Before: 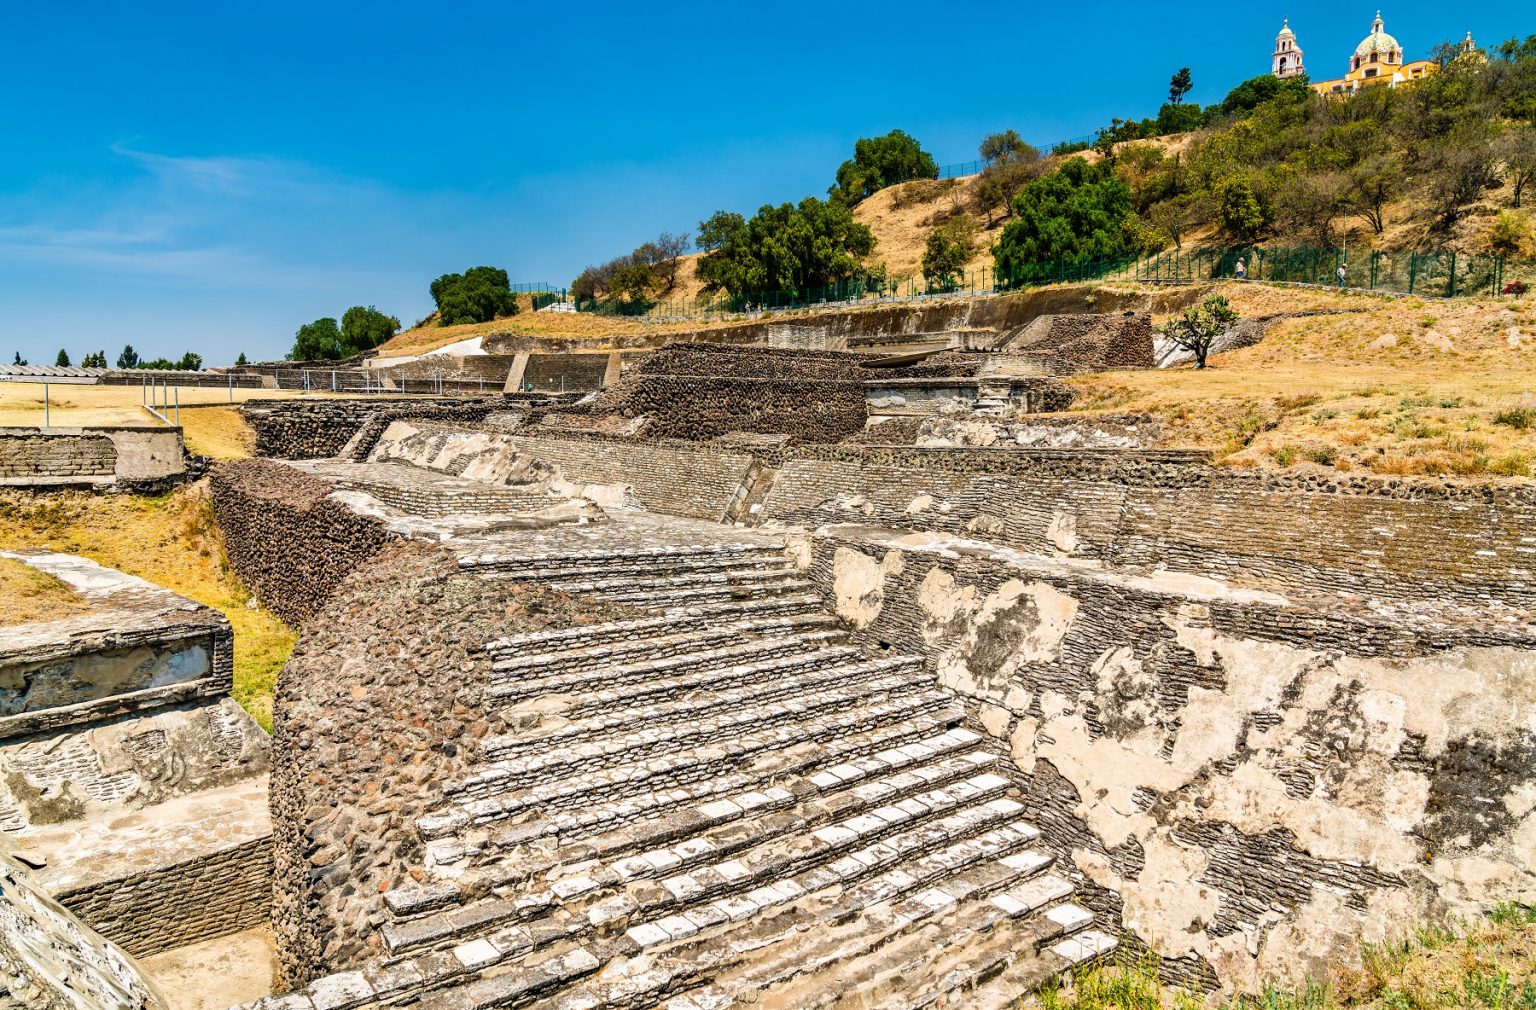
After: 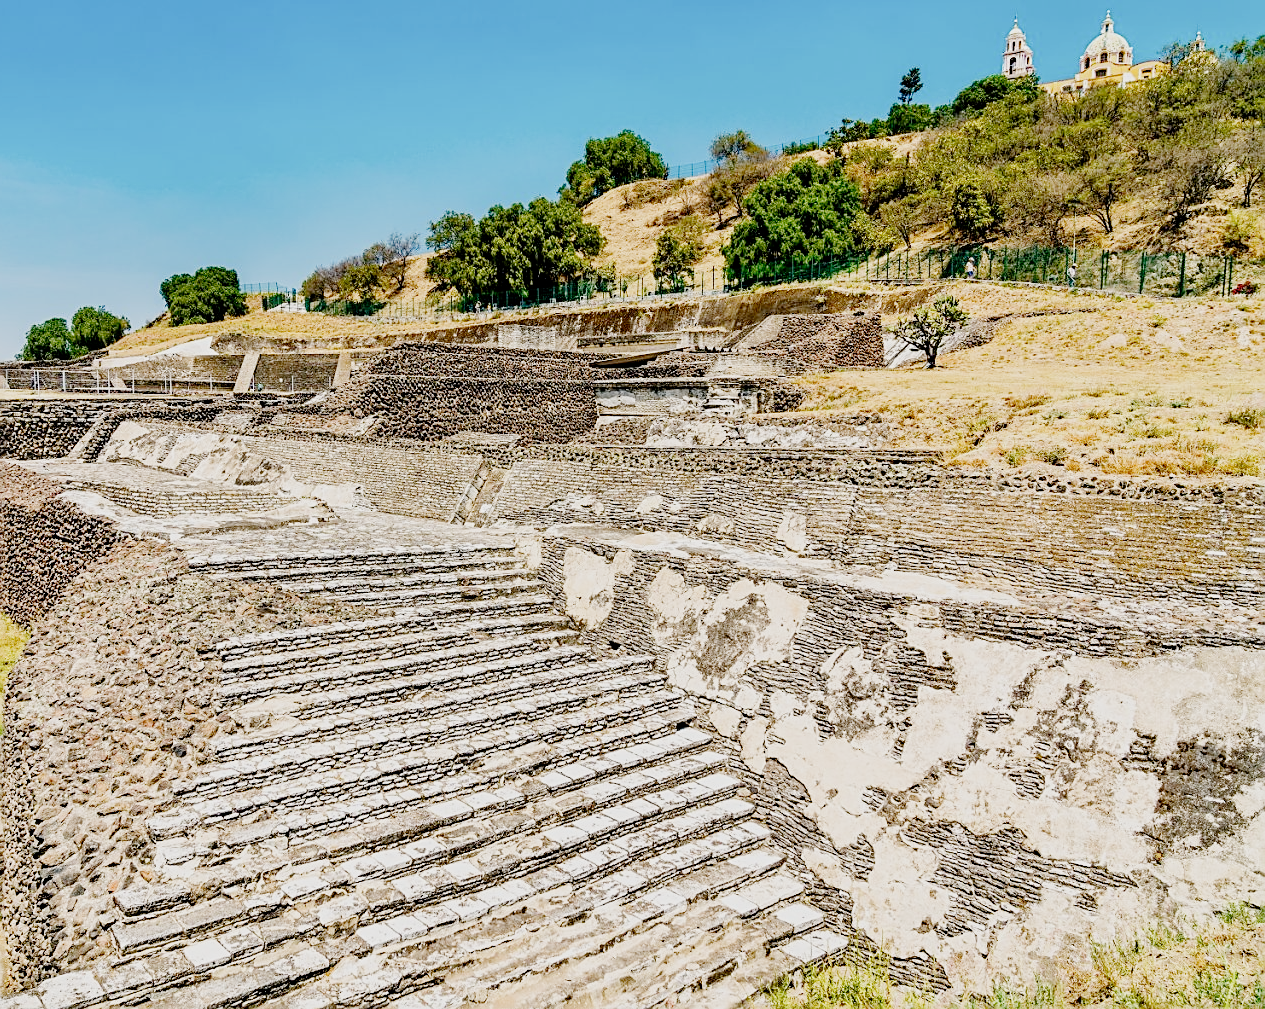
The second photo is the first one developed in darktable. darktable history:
crop: left 17.582%, bottom 0.031%
tone equalizer: on, module defaults
exposure: exposure 1.2 EV, compensate highlight preservation false
filmic rgb: middle gray luminance 18%, black relative exposure -7.5 EV, white relative exposure 8.5 EV, threshold 6 EV, target black luminance 0%, hardness 2.23, latitude 18.37%, contrast 0.878, highlights saturation mix 5%, shadows ↔ highlights balance 10.15%, add noise in highlights 0, preserve chrominance no, color science v3 (2019), use custom middle-gray values true, iterations of high-quality reconstruction 0, contrast in highlights soft, enable highlight reconstruction true
sharpen: on, module defaults
